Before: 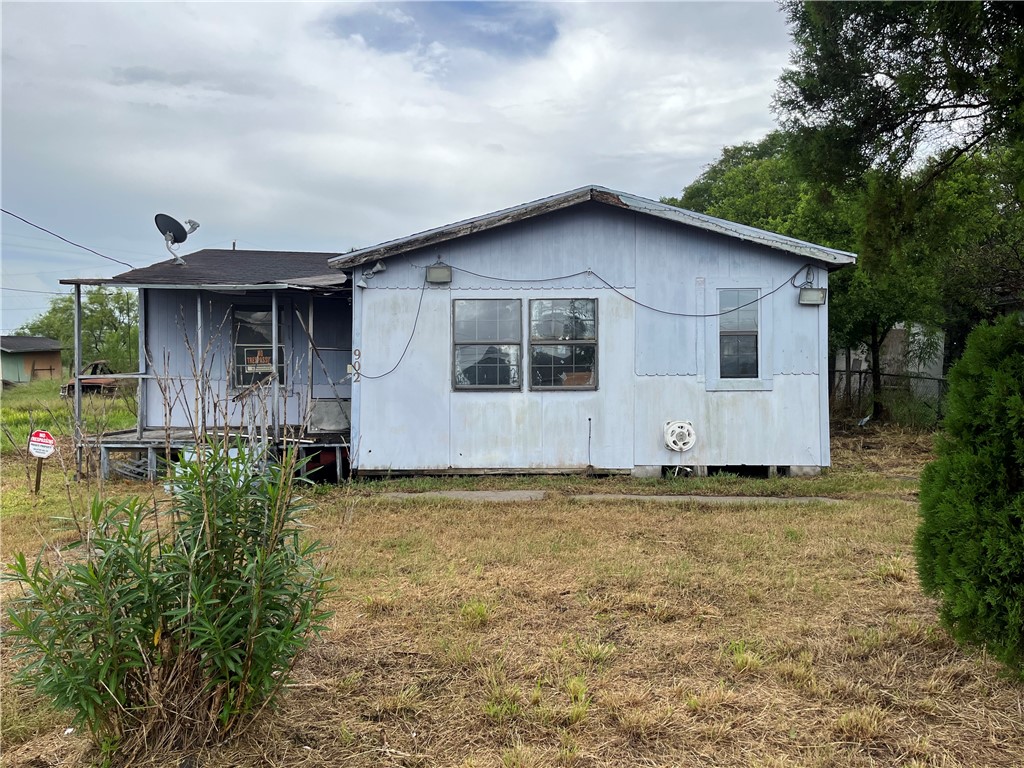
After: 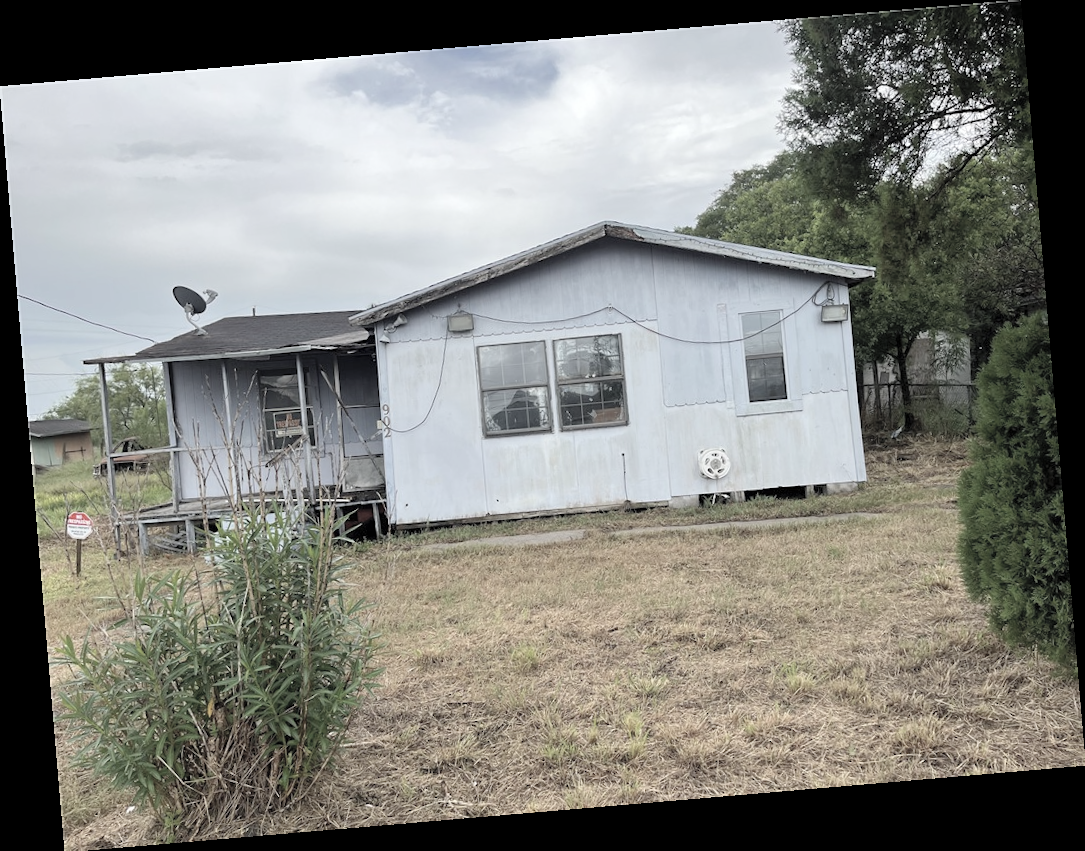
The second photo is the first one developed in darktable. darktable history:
tone equalizer: on, module defaults
contrast brightness saturation: brightness 0.18, saturation -0.5
rotate and perspective: rotation -4.86°, automatic cropping off
